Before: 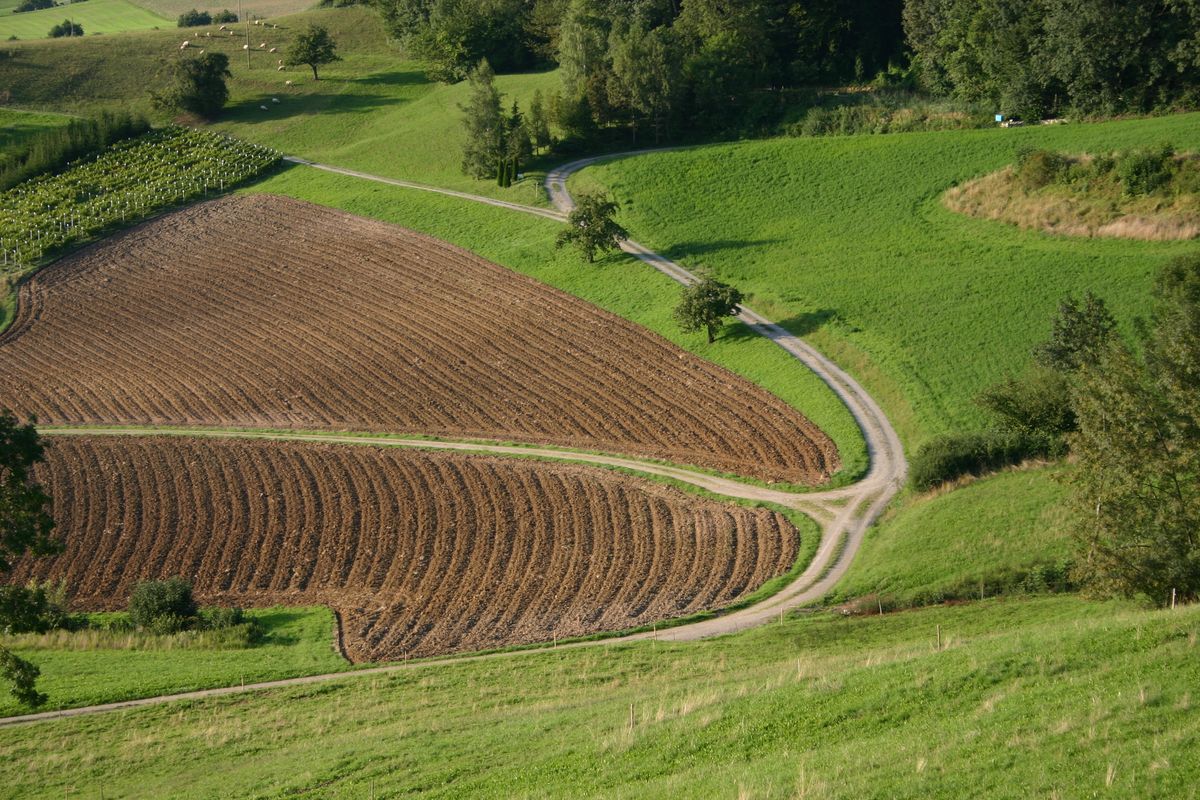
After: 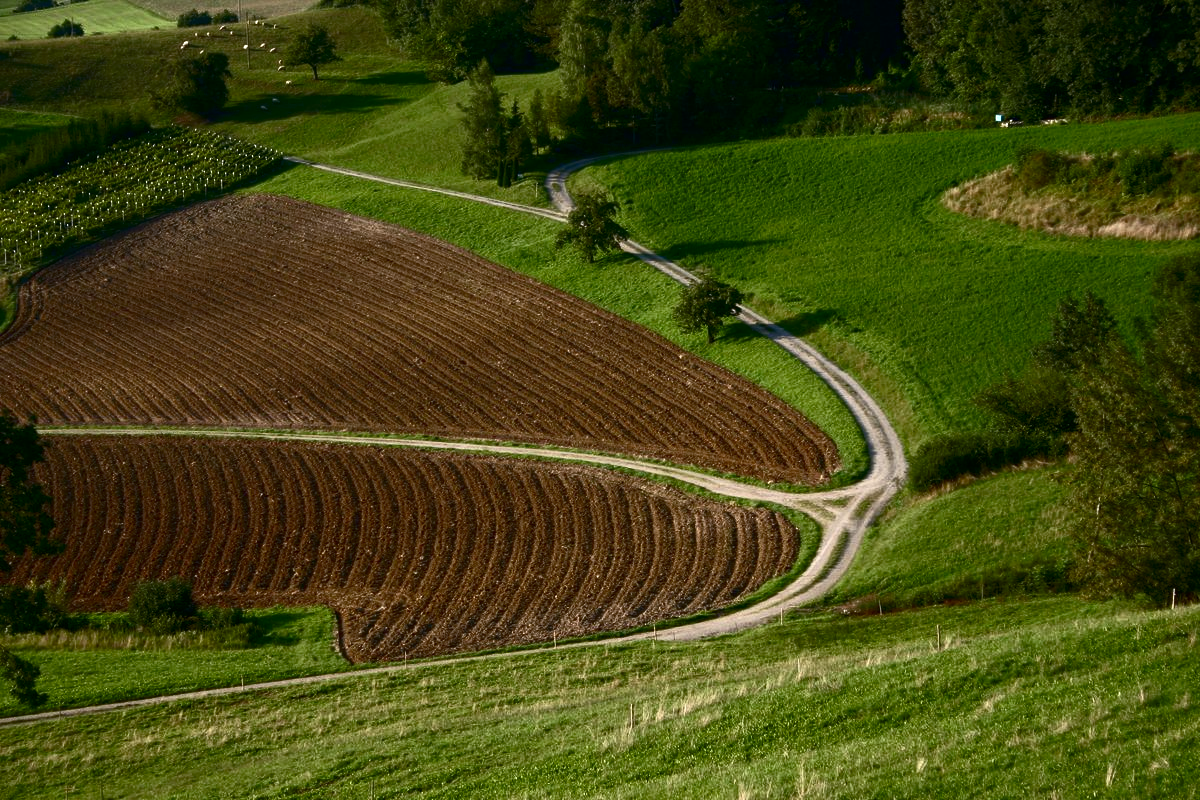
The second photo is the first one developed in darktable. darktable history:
color balance rgb: perceptual saturation grading › global saturation 20%, perceptual saturation grading › highlights -50%, perceptual saturation grading › shadows 30%, perceptual brilliance grading › global brilliance 10%, perceptual brilliance grading › shadows 15%
rgb curve: curves: ch0 [(0, 0) (0.415, 0.237) (1, 1)]
contrast brightness saturation: contrast 0.2, brightness -0.11, saturation 0.1
color zones: curves: ch0 [(0.068, 0.464) (0.25, 0.5) (0.48, 0.508) (0.75, 0.536) (0.886, 0.476) (0.967, 0.456)]; ch1 [(0.066, 0.456) (0.25, 0.5) (0.616, 0.508) (0.746, 0.56) (0.934, 0.444)]
